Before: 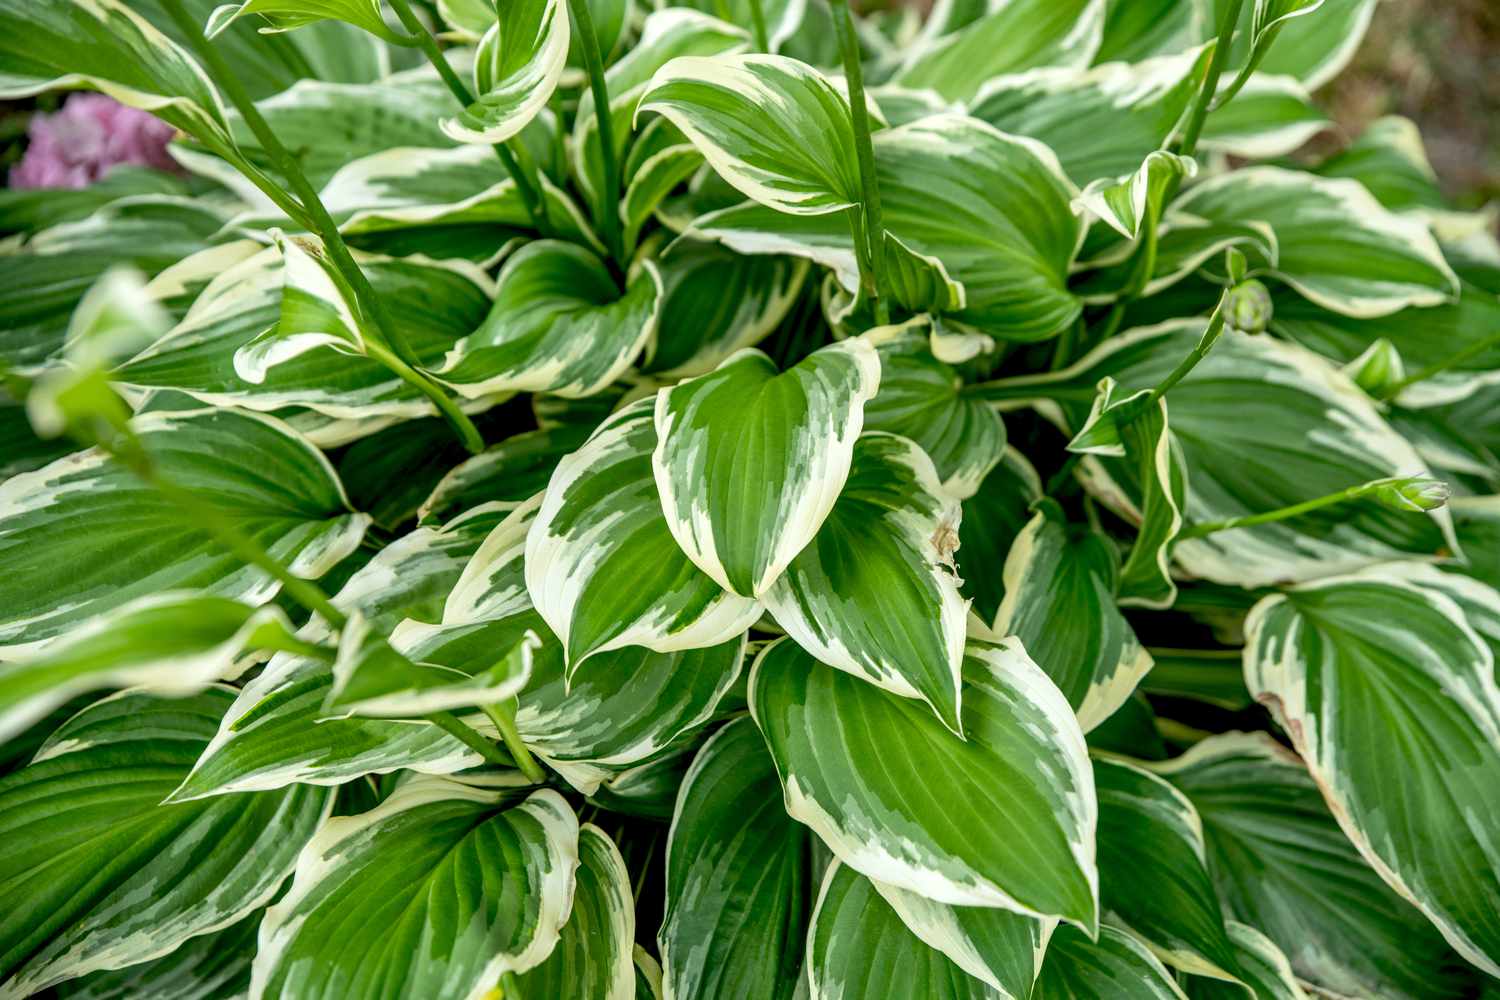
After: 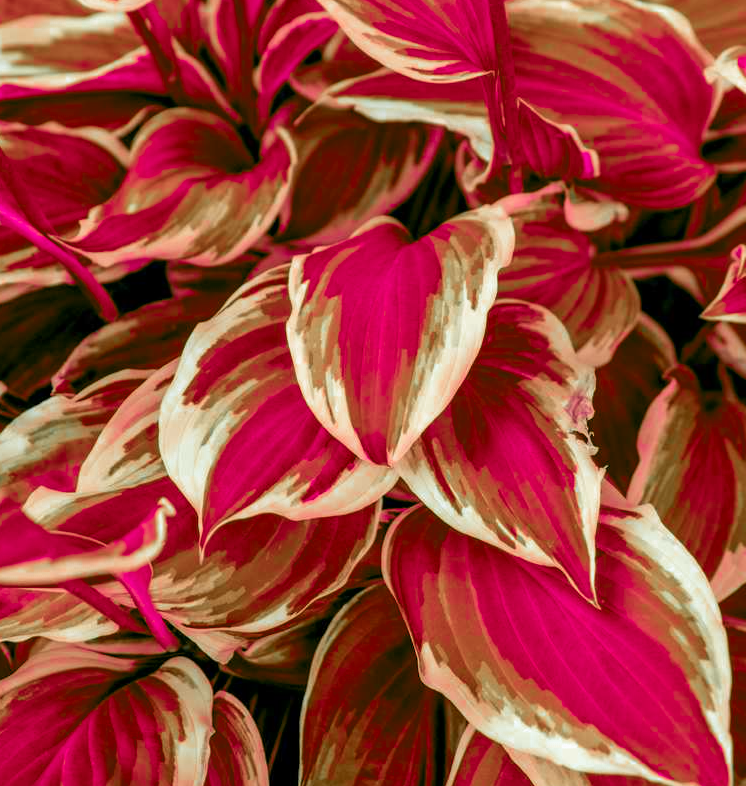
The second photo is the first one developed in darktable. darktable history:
crop and rotate: angle 0.02°, left 24.396%, top 13.224%, right 25.785%, bottom 8.128%
color zones: curves: ch0 [(0.826, 0.353)]; ch1 [(0.242, 0.647) (0.889, 0.342)]; ch2 [(0.246, 0.089) (0.969, 0.068)]
